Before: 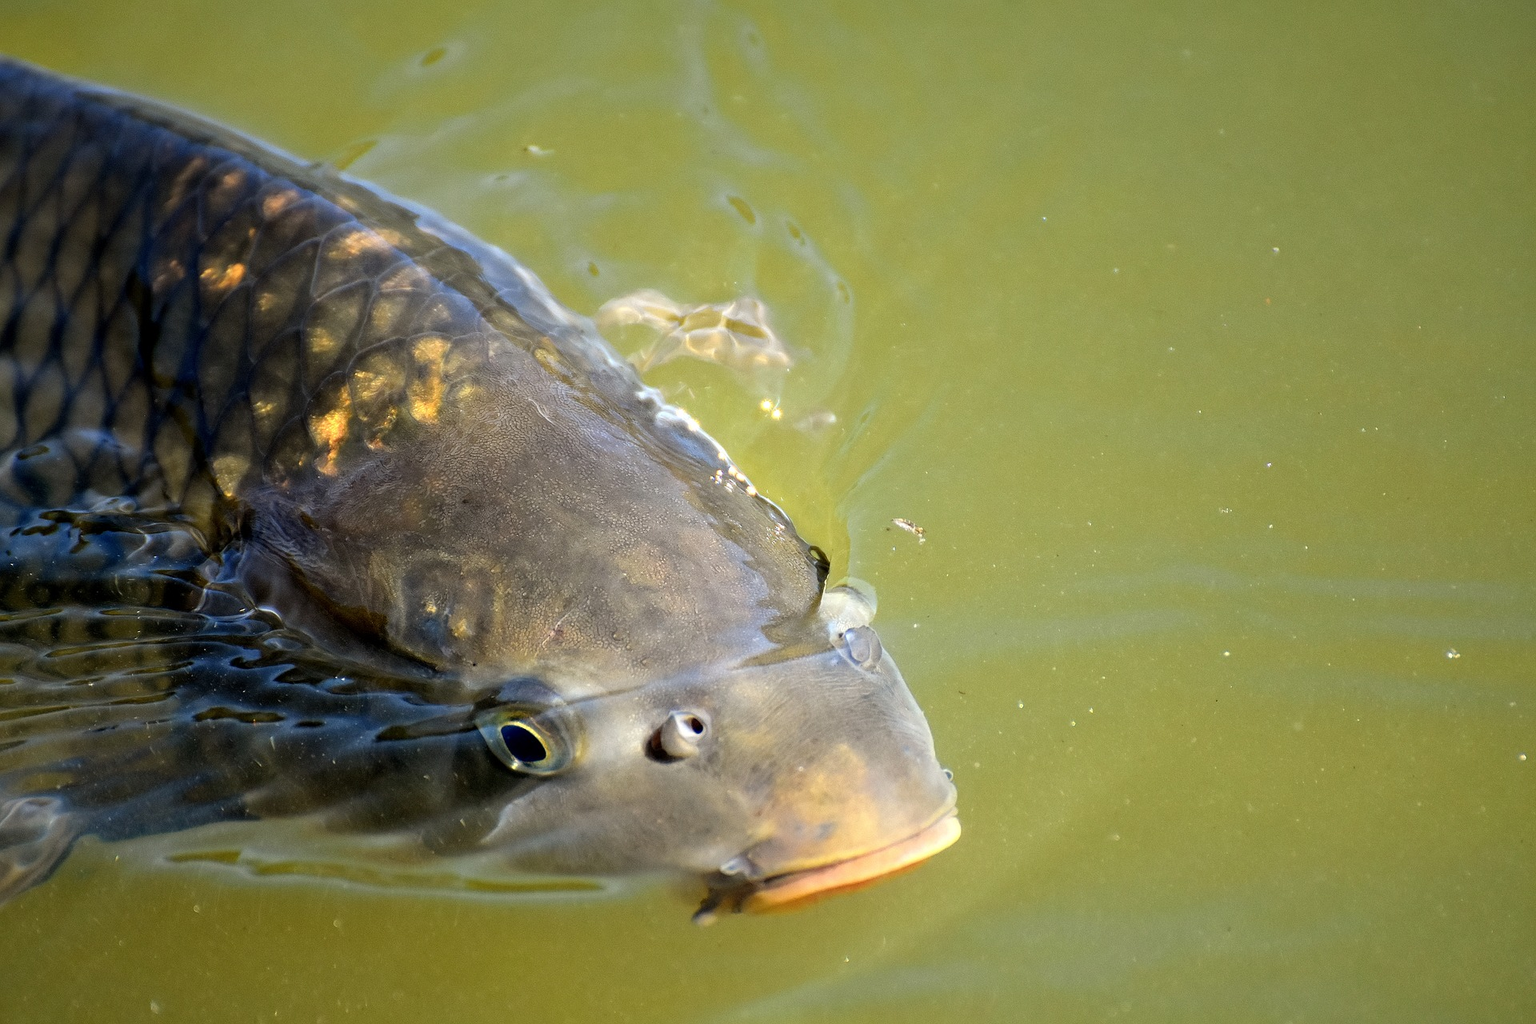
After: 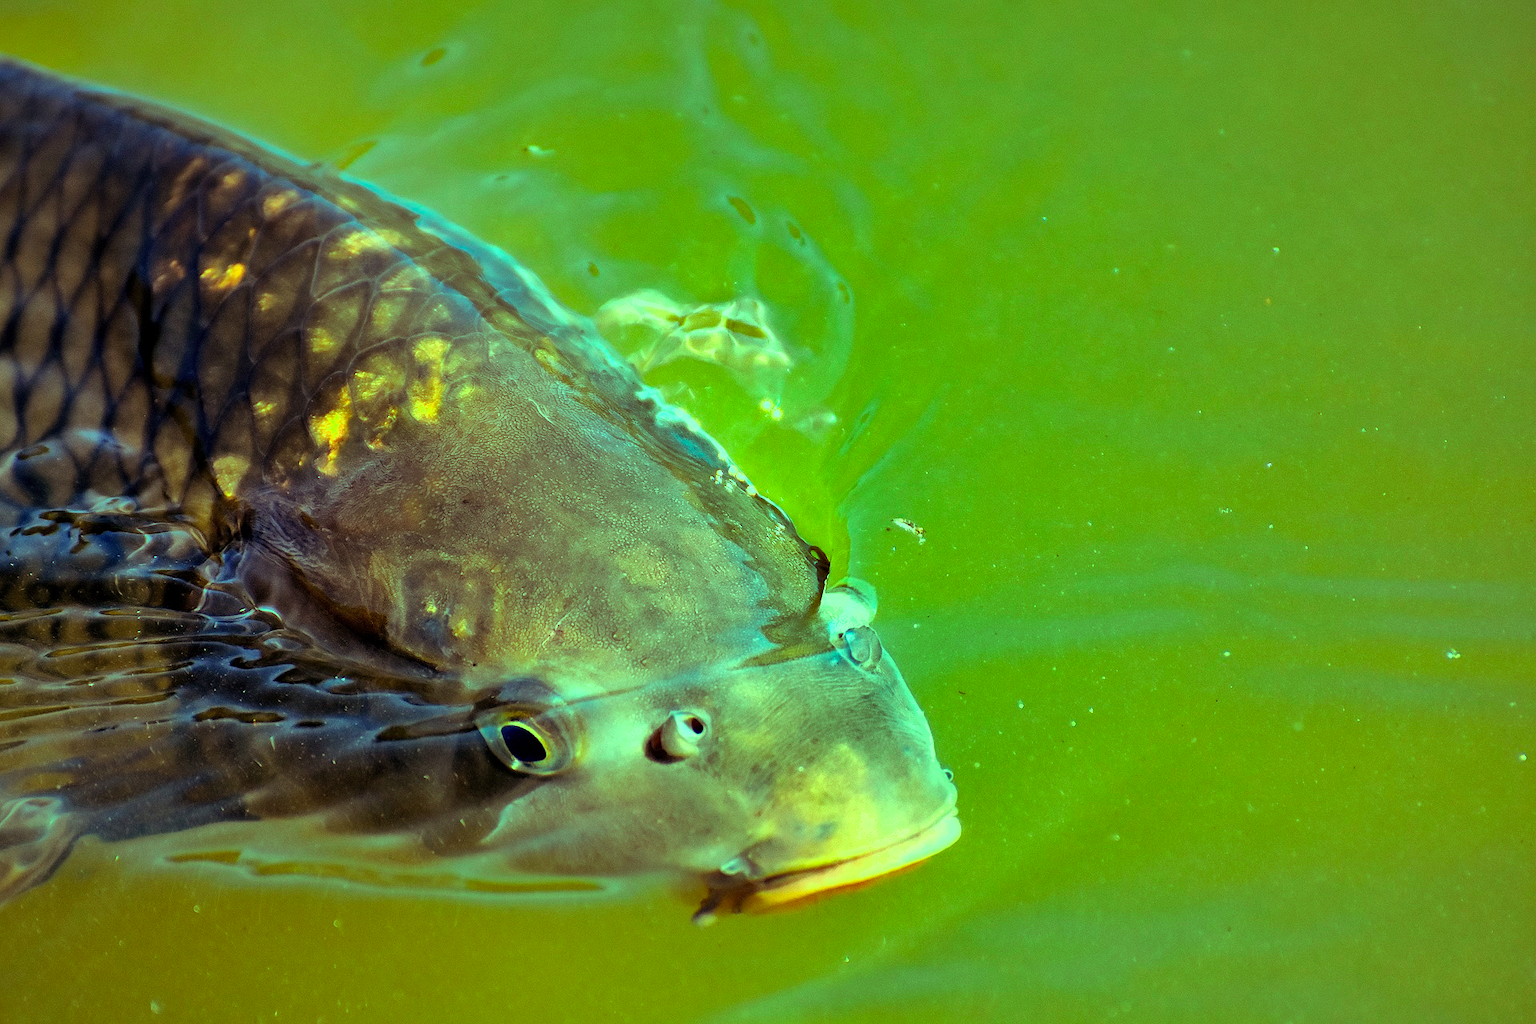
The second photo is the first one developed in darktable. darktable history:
color balance rgb: shadows lift › luminance 0.49%, shadows lift › chroma 6.83%, shadows lift › hue 300.29°, power › hue 208.98°, highlights gain › luminance 20.24%, highlights gain › chroma 13.17%, highlights gain › hue 173.85°, perceptual saturation grading › global saturation 18.05%
shadows and highlights: radius 118.69, shadows 42.21, highlights -61.56, soften with gaussian
white balance: red 1.138, green 0.996, blue 0.812
